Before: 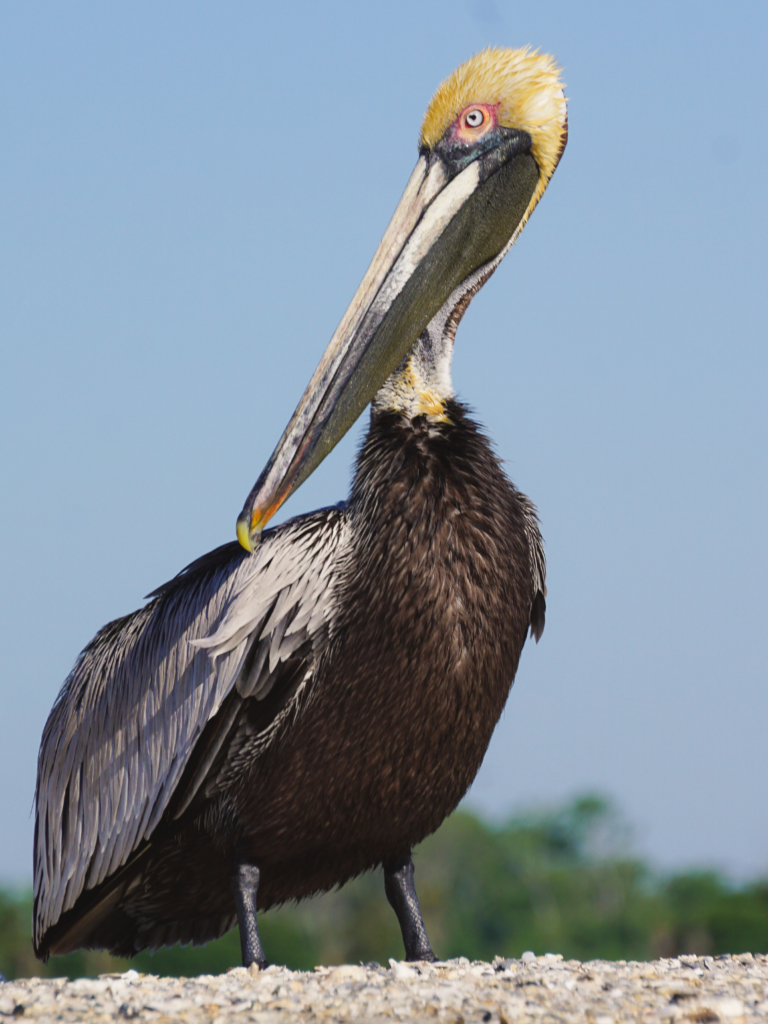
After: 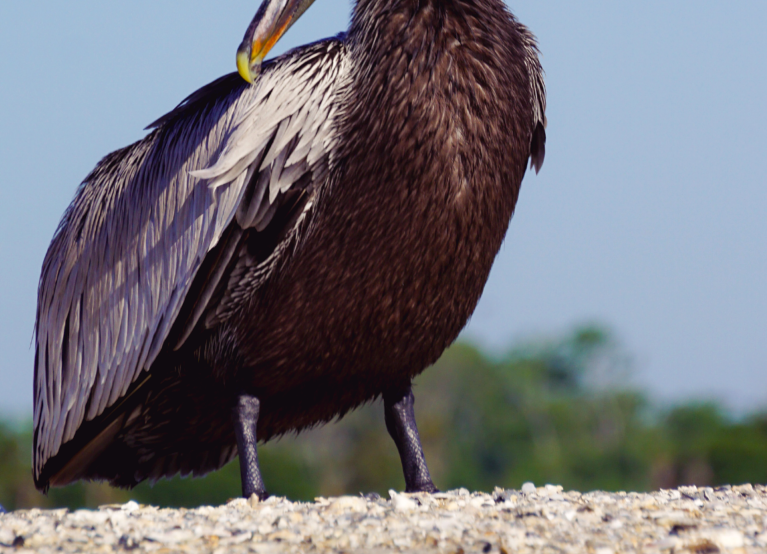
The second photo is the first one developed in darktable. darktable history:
crop and rotate: top 45.818%, right 0.002%
base curve: curves: ch0 [(0, 0) (0.989, 0.992)], preserve colors none
exposure: black level correction 0.009, exposure 0.016 EV, compensate highlight preservation false
color balance rgb: shadows lift › luminance 0.253%, shadows lift › chroma 6.893%, shadows lift › hue 301.01°, global offset › luminance 0.478%, global offset › hue 169.86°, perceptual saturation grading › global saturation 15.305%, perceptual saturation grading › highlights -19.181%, perceptual saturation grading › shadows 20.268%, contrast 5.07%
